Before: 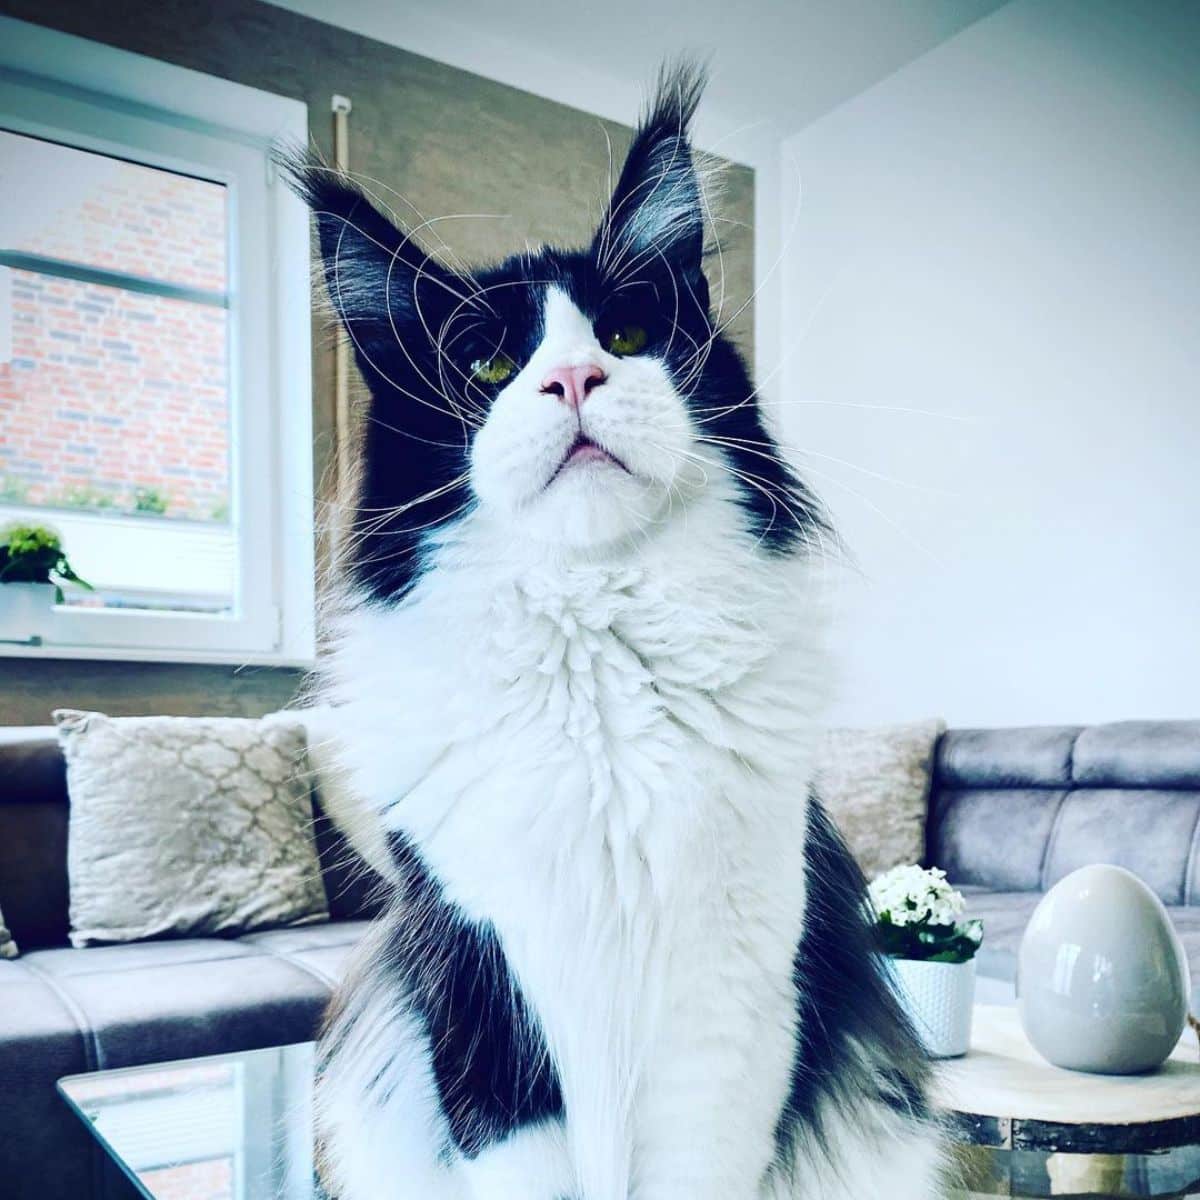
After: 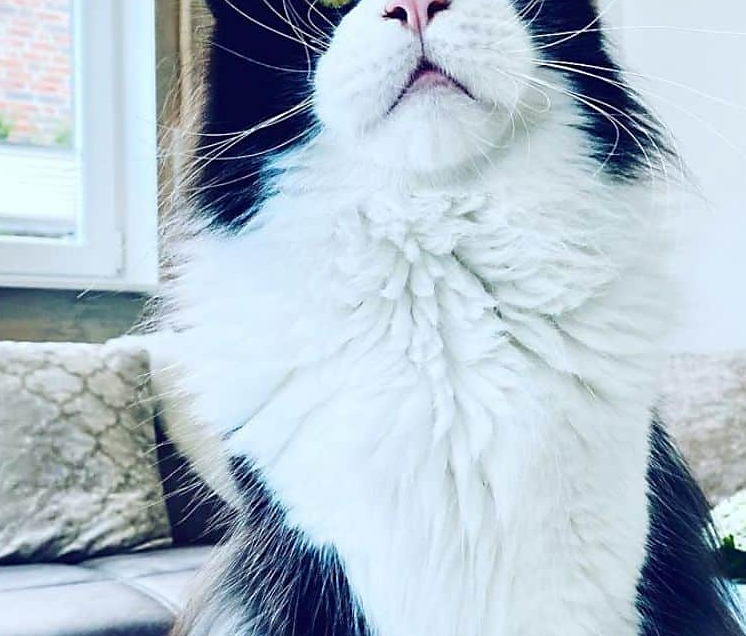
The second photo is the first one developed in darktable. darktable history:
crop: left 13.117%, top 31.262%, right 24.697%, bottom 15.66%
sharpen: radius 1.855, amount 0.416, threshold 1.746
